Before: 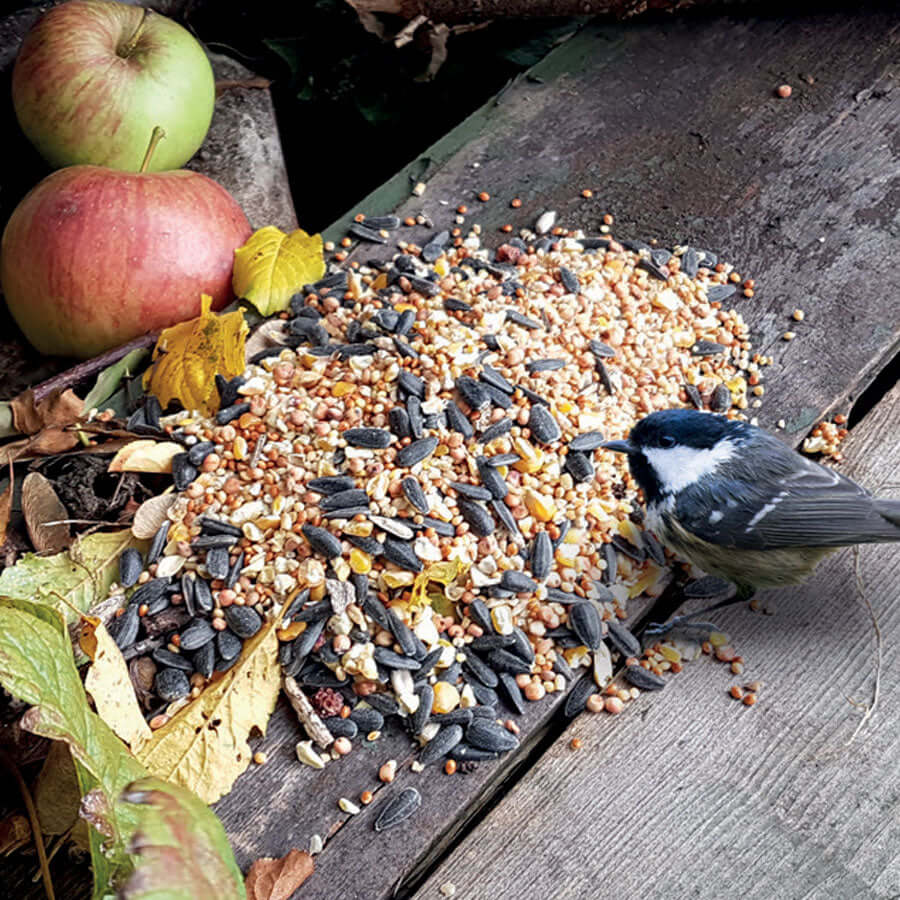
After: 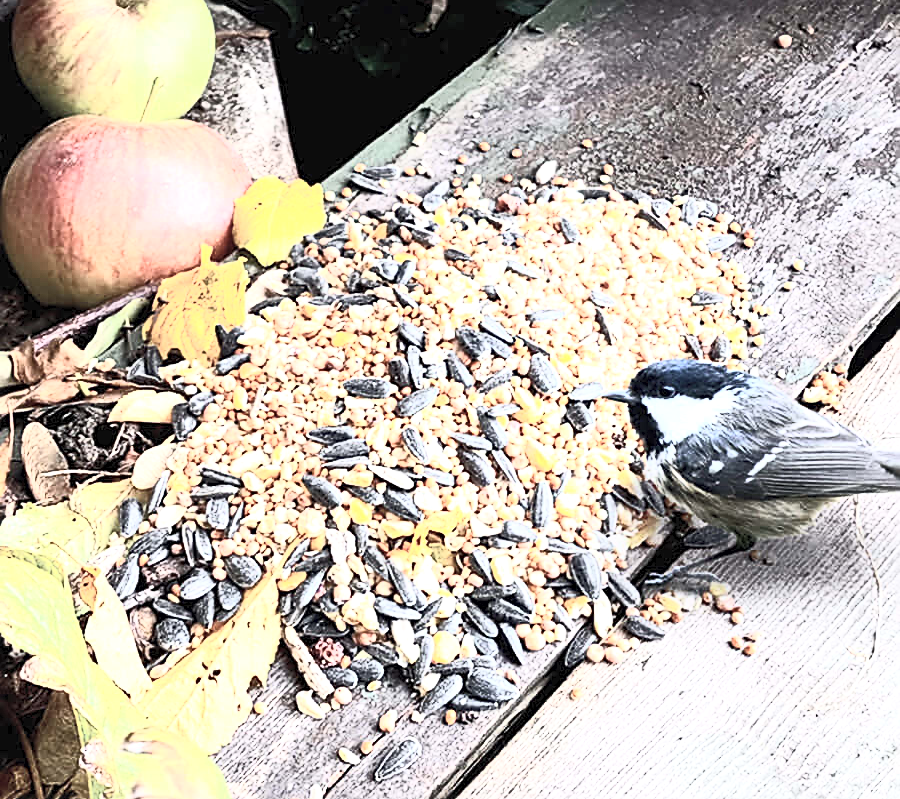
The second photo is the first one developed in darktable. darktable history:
exposure: exposure 1 EV, compensate highlight preservation false
contrast brightness saturation: contrast 0.57, brightness 0.57, saturation -0.34
sharpen: on, module defaults
crop and rotate: top 5.609%, bottom 5.609%
